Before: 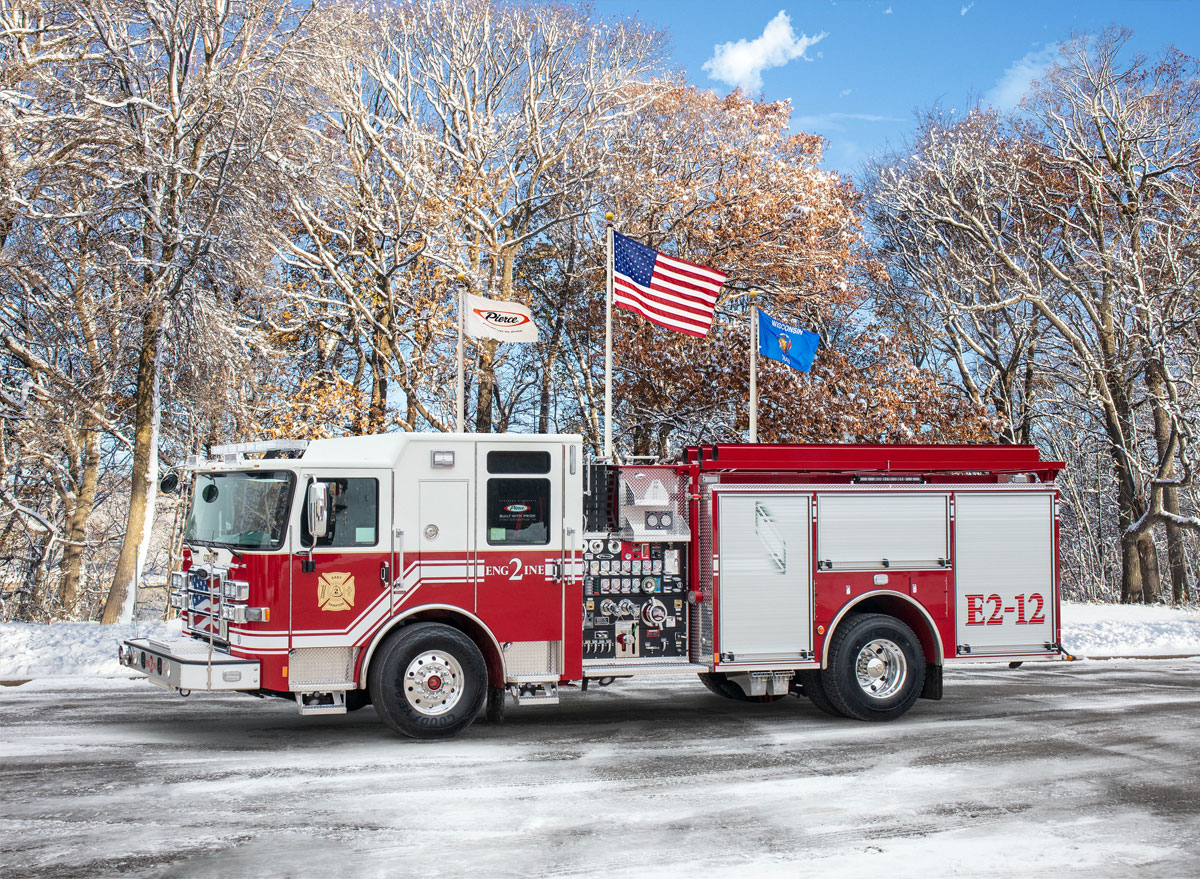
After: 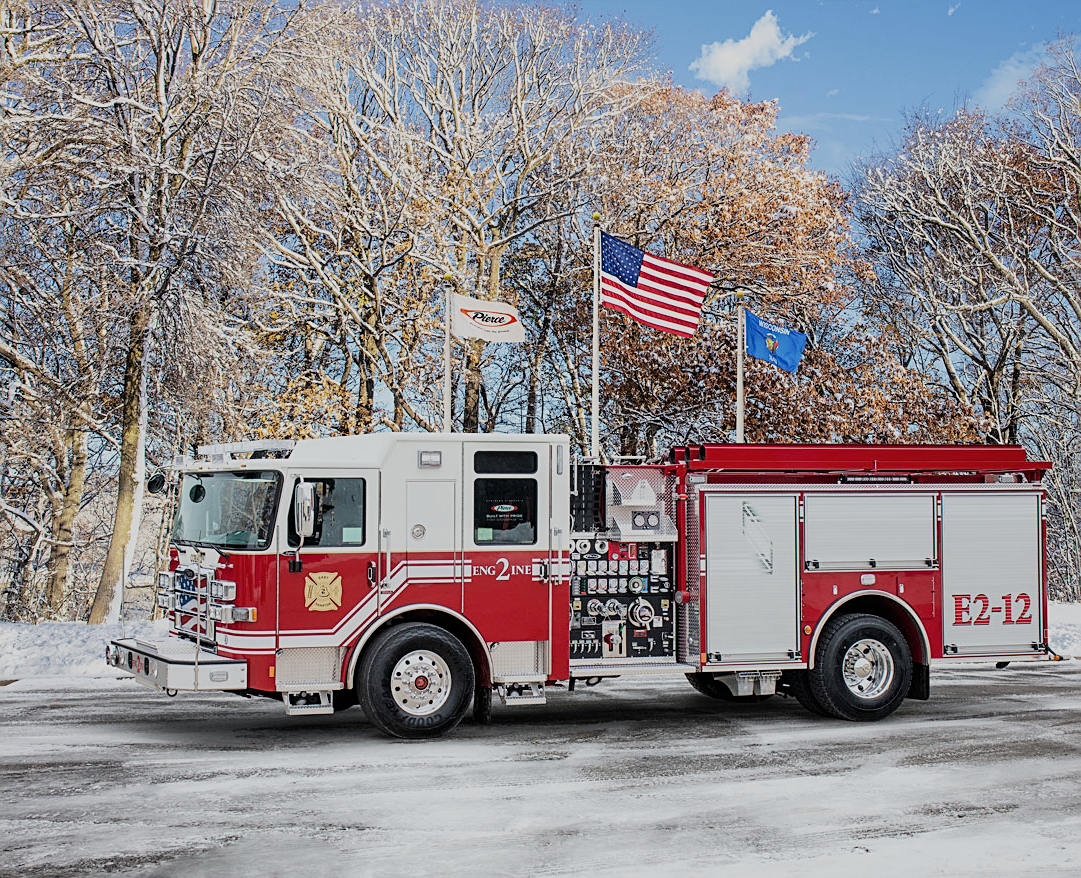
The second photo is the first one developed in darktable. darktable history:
sharpen: radius 1.967
crop and rotate: left 1.088%, right 8.807%
color zones: curves: ch2 [(0, 0.5) (0.143, 0.517) (0.286, 0.571) (0.429, 0.522) (0.571, 0.5) (0.714, 0.5) (0.857, 0.5) (1, 0.5)]
filmic rgb: black relative exposure -7.65 EV, white relative exposure 4.56 EV, hardness 3.61
